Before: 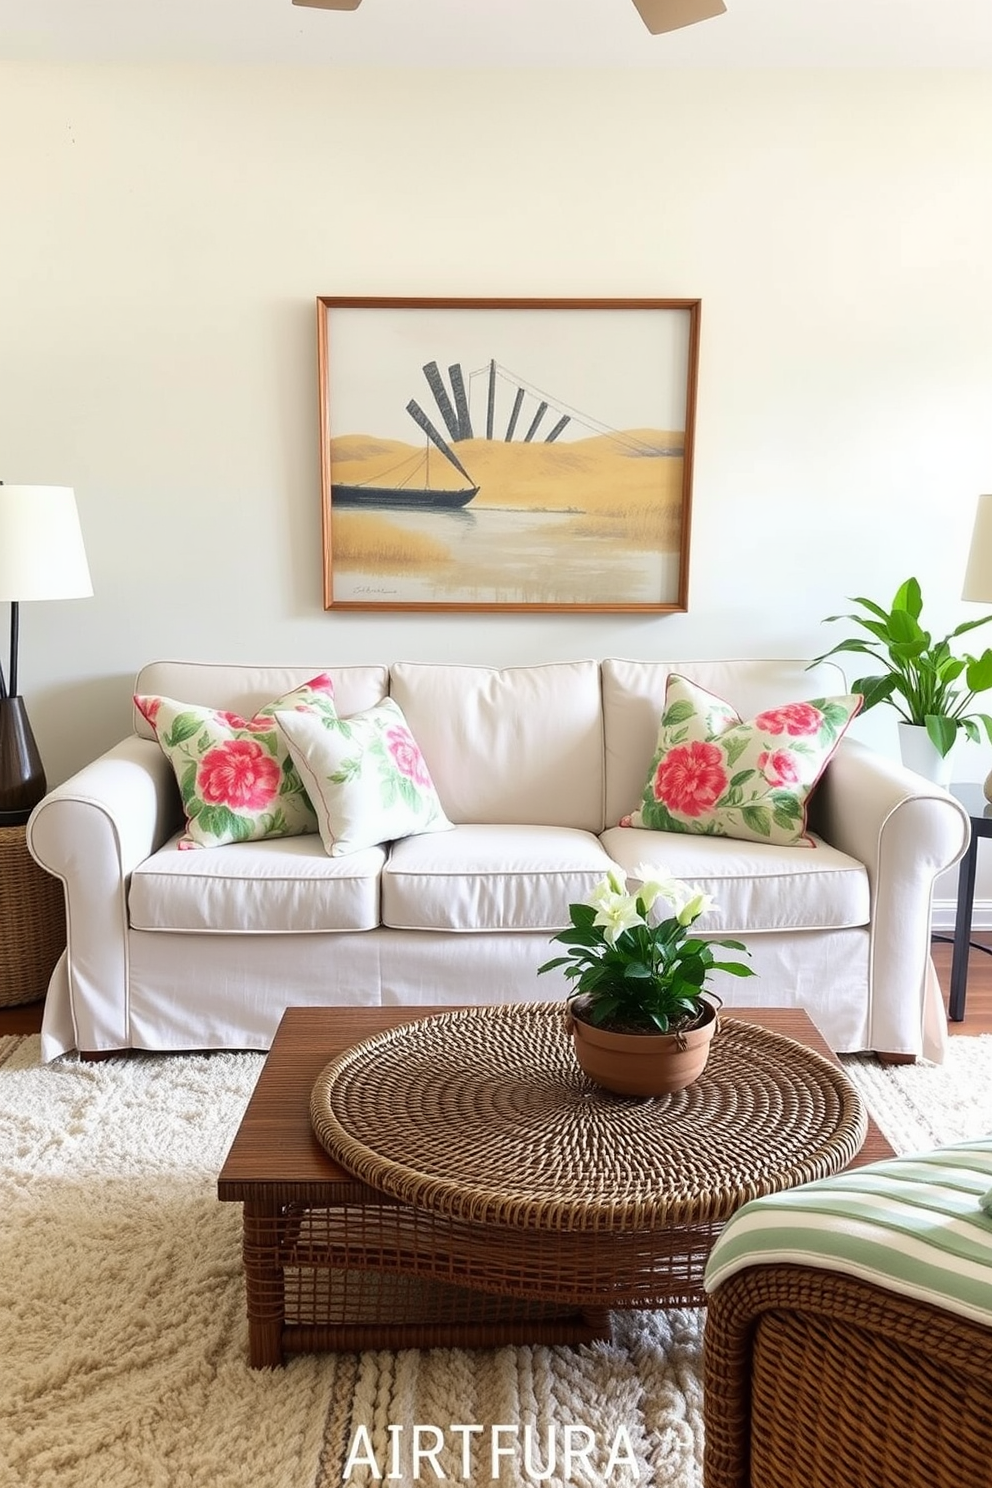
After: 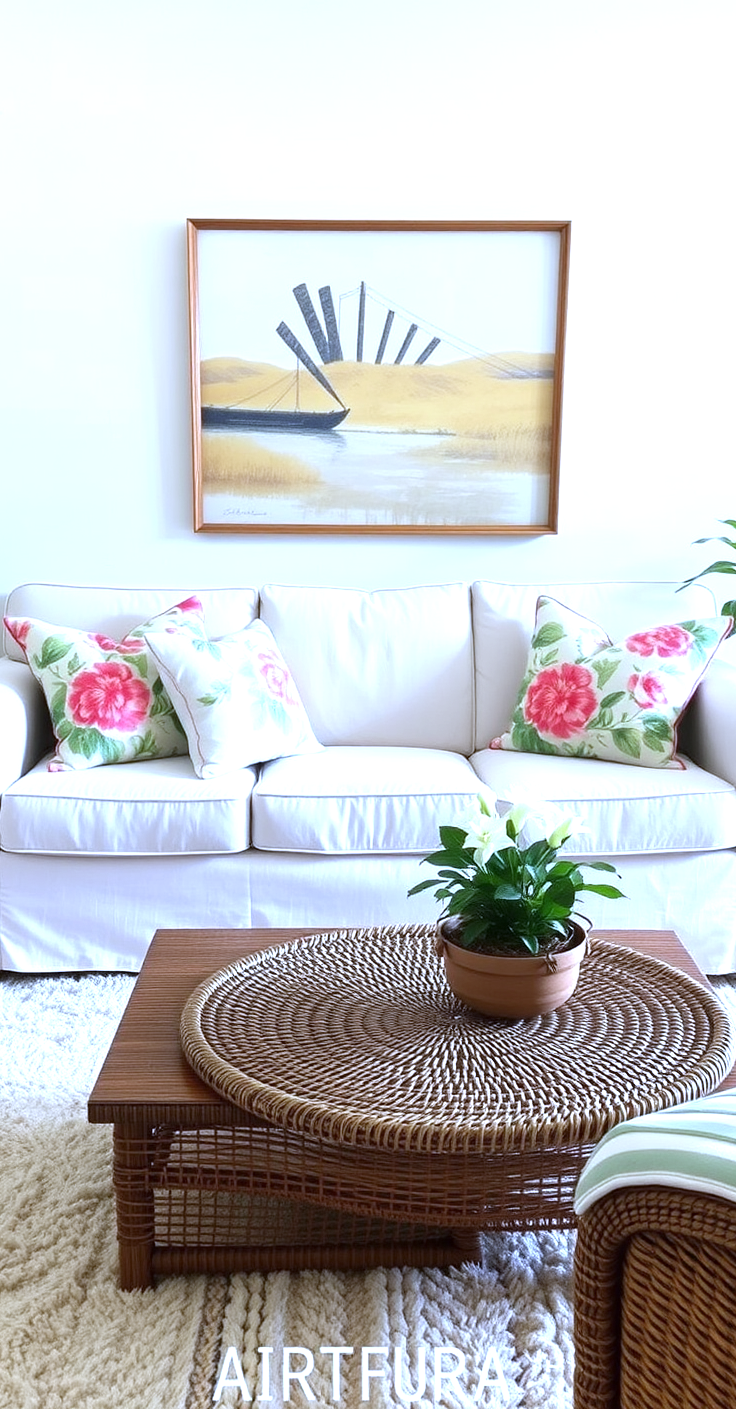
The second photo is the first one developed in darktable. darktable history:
crop and rotate: left 13.15%, top 5.251%, right 12.609%
white balance: red 0.871, blue 1.249
exposure: exposure 0.636 EV, compensate highlight preservation false
